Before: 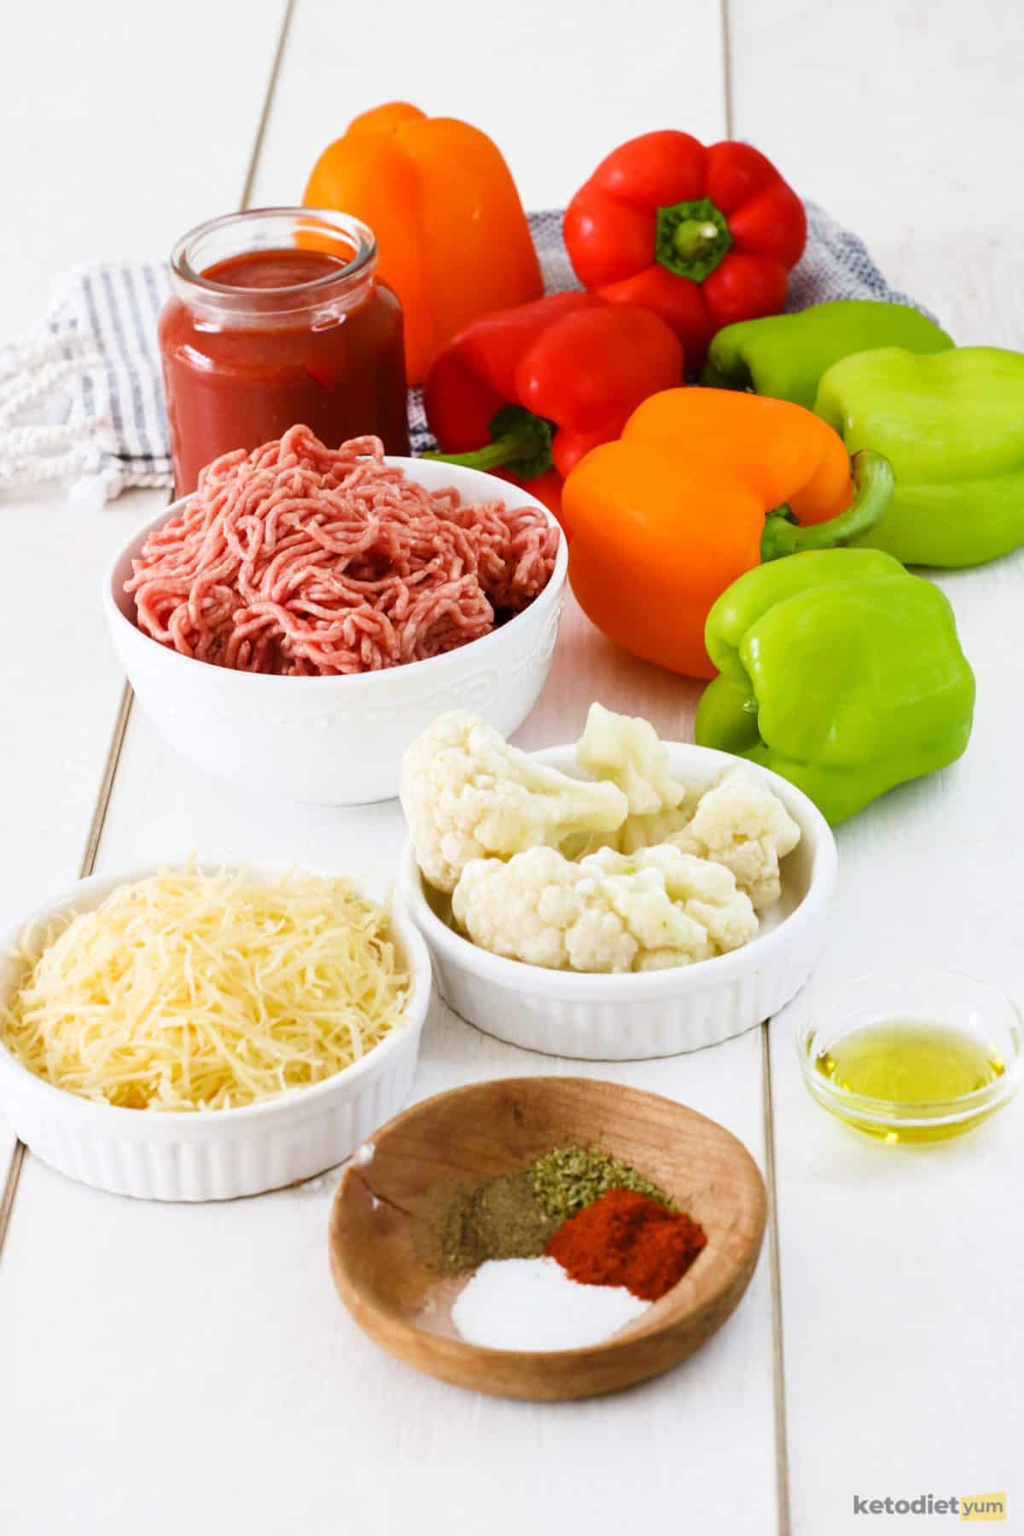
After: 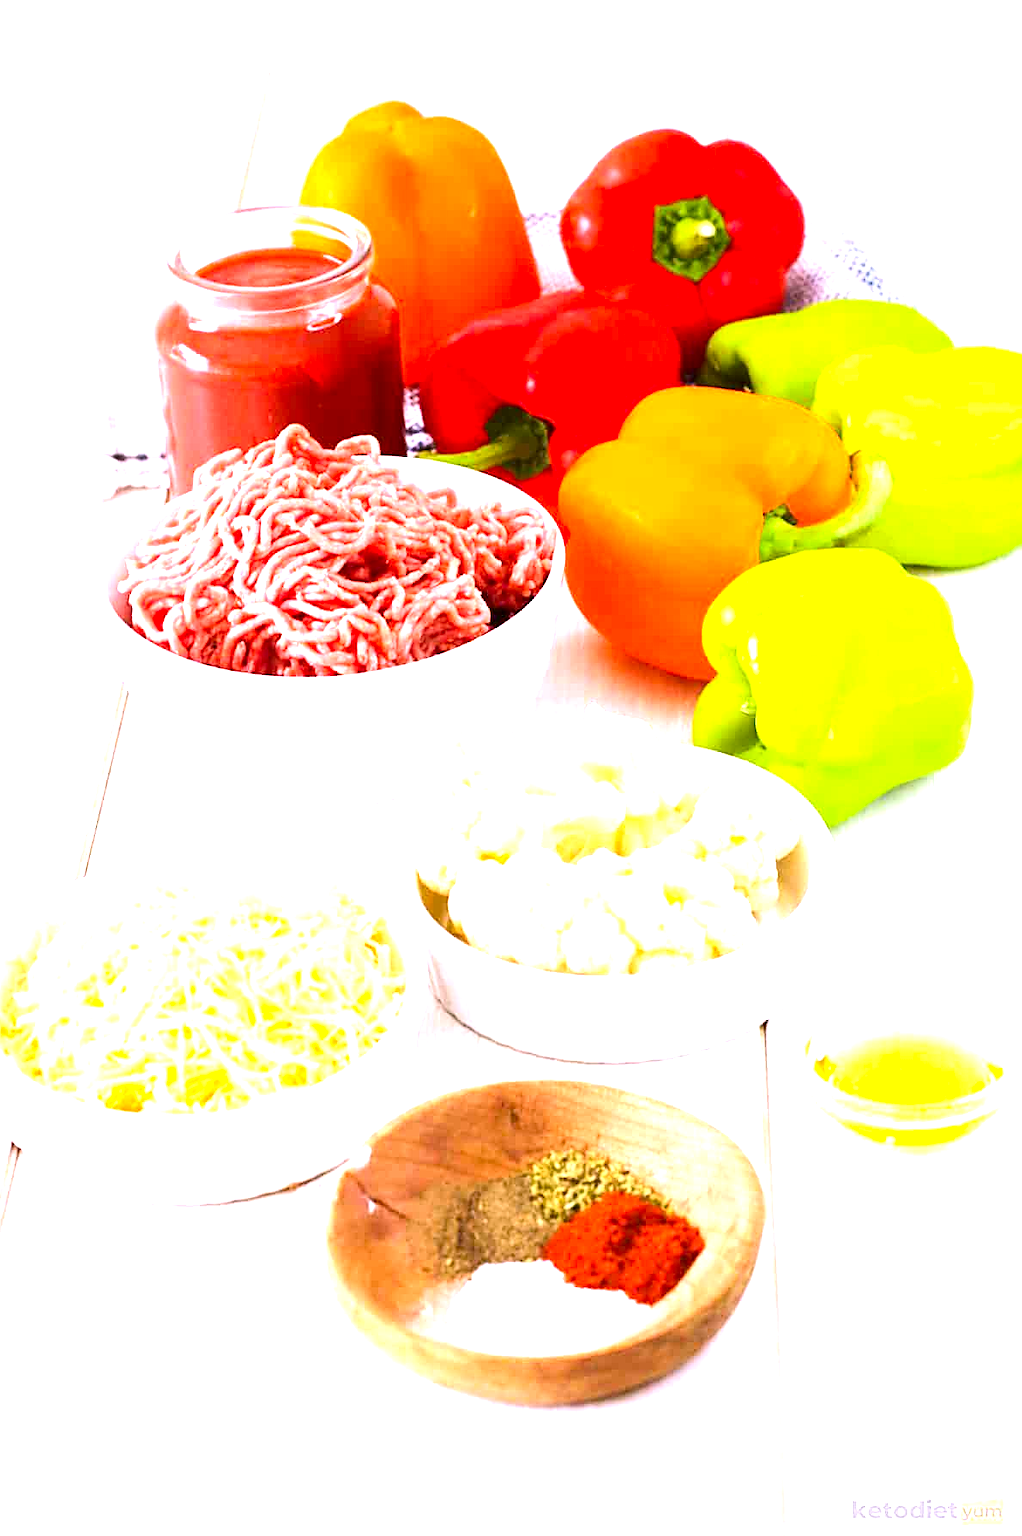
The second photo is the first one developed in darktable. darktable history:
exposure: black level correction 0.001, exposure 1.646 EV, compensate exposure bias true, compensate highlight preservation false
crop and rotate: left 0.614%, top 0.179%, bottom 0.309%
sharpen: on, module defaults
contrast brightness saturation: contrast 0.15, brightness -0.01, saturation 0.1
white balance: red 1.066, blue 1.119
